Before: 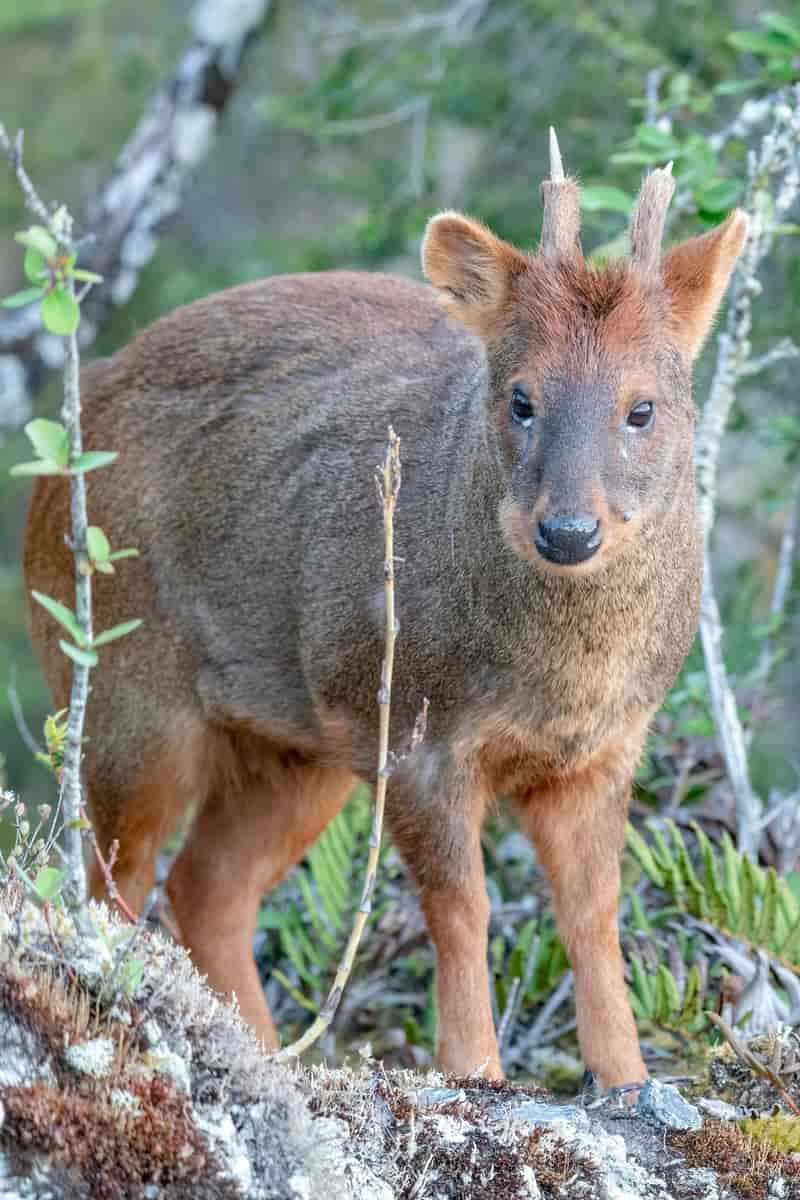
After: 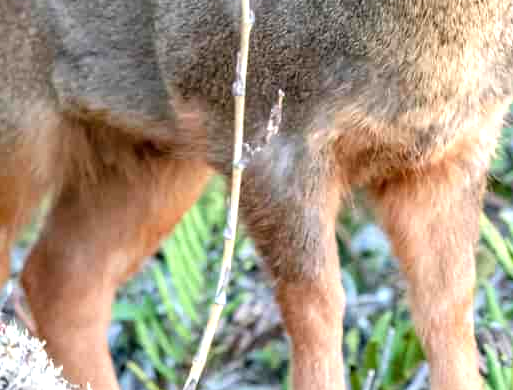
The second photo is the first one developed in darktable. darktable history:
exposure: black level correction 0, exposure 0.399 EV, compensate highlight preservation false
tone equalizer: -8 EV -0.456 EV, -7 EV -0.408 EV, -6 EV -0.322 EV, -5 EV -0.244 EV, -3 EV 0.234 EV, -2 EV 0.354 EV, -1 EV 0.406 EV, +0 EV 0.397 EV
crop: left 18.234%, top 50.679%, right 17.549%, bottom 16.801%
